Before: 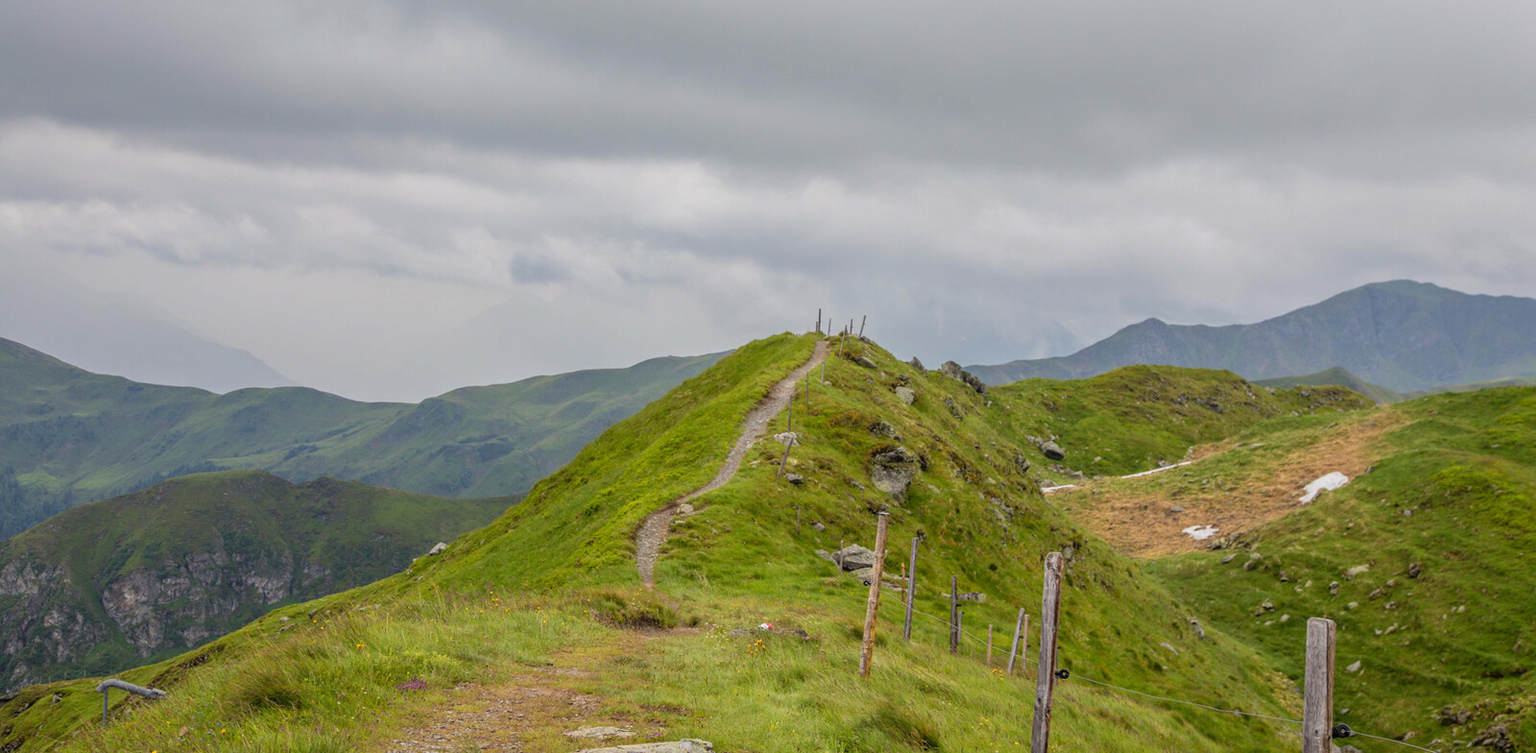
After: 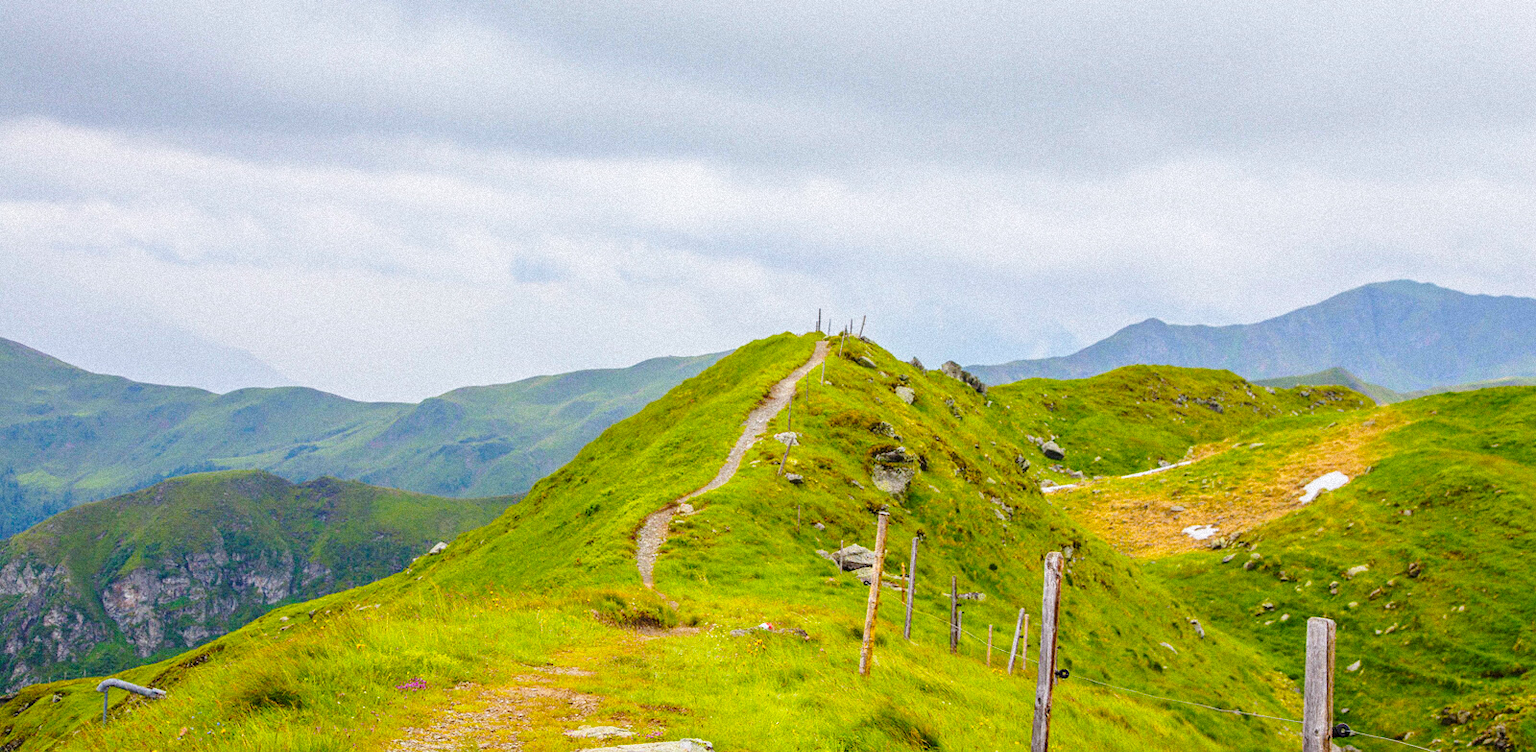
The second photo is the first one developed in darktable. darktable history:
grain: mid-tones bias 0%
color balance rgb: linear chroma grading › global chroma 15%, perceptual saturation grading › global saturation 30%
base curve: curves: ch0 [(0, 0) (0.028, 0.03) (0.121, 0.232) (0.46, 0.748) (0.859, 0.968) (1, 1)], preserve colors none
white balance: red 0.976, blue 1.04
shadows and highlights: shadows 43.06, highlights 6.94
